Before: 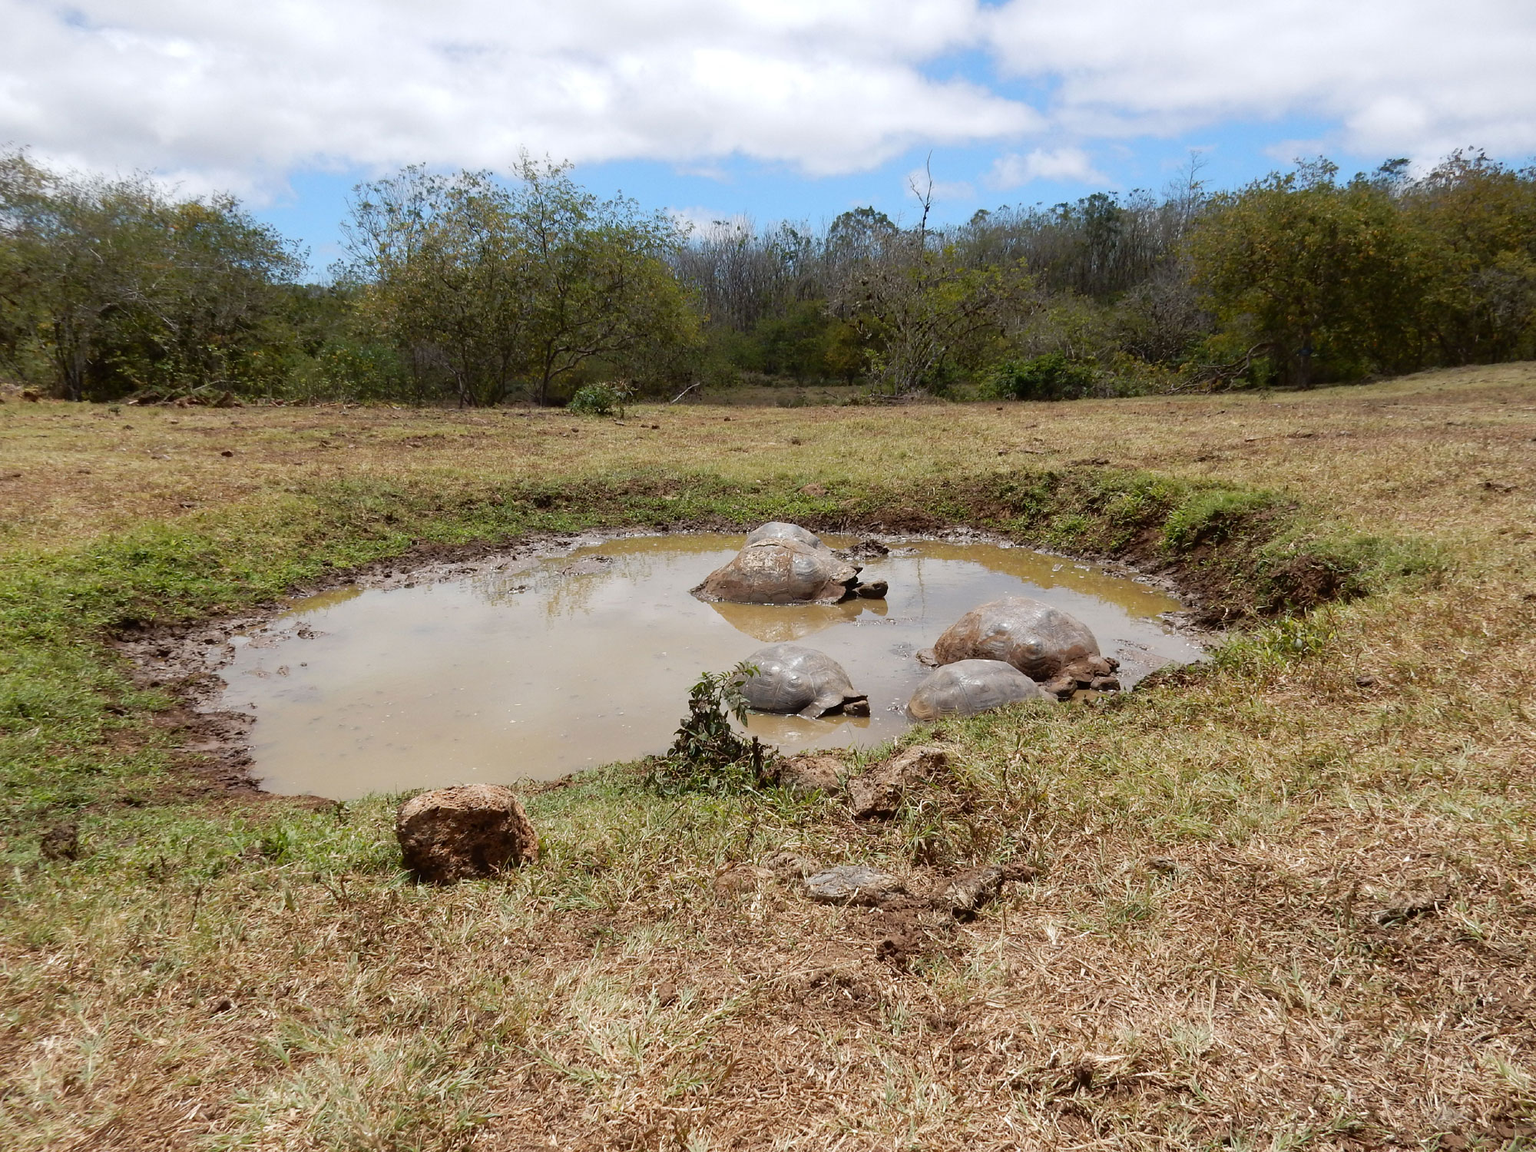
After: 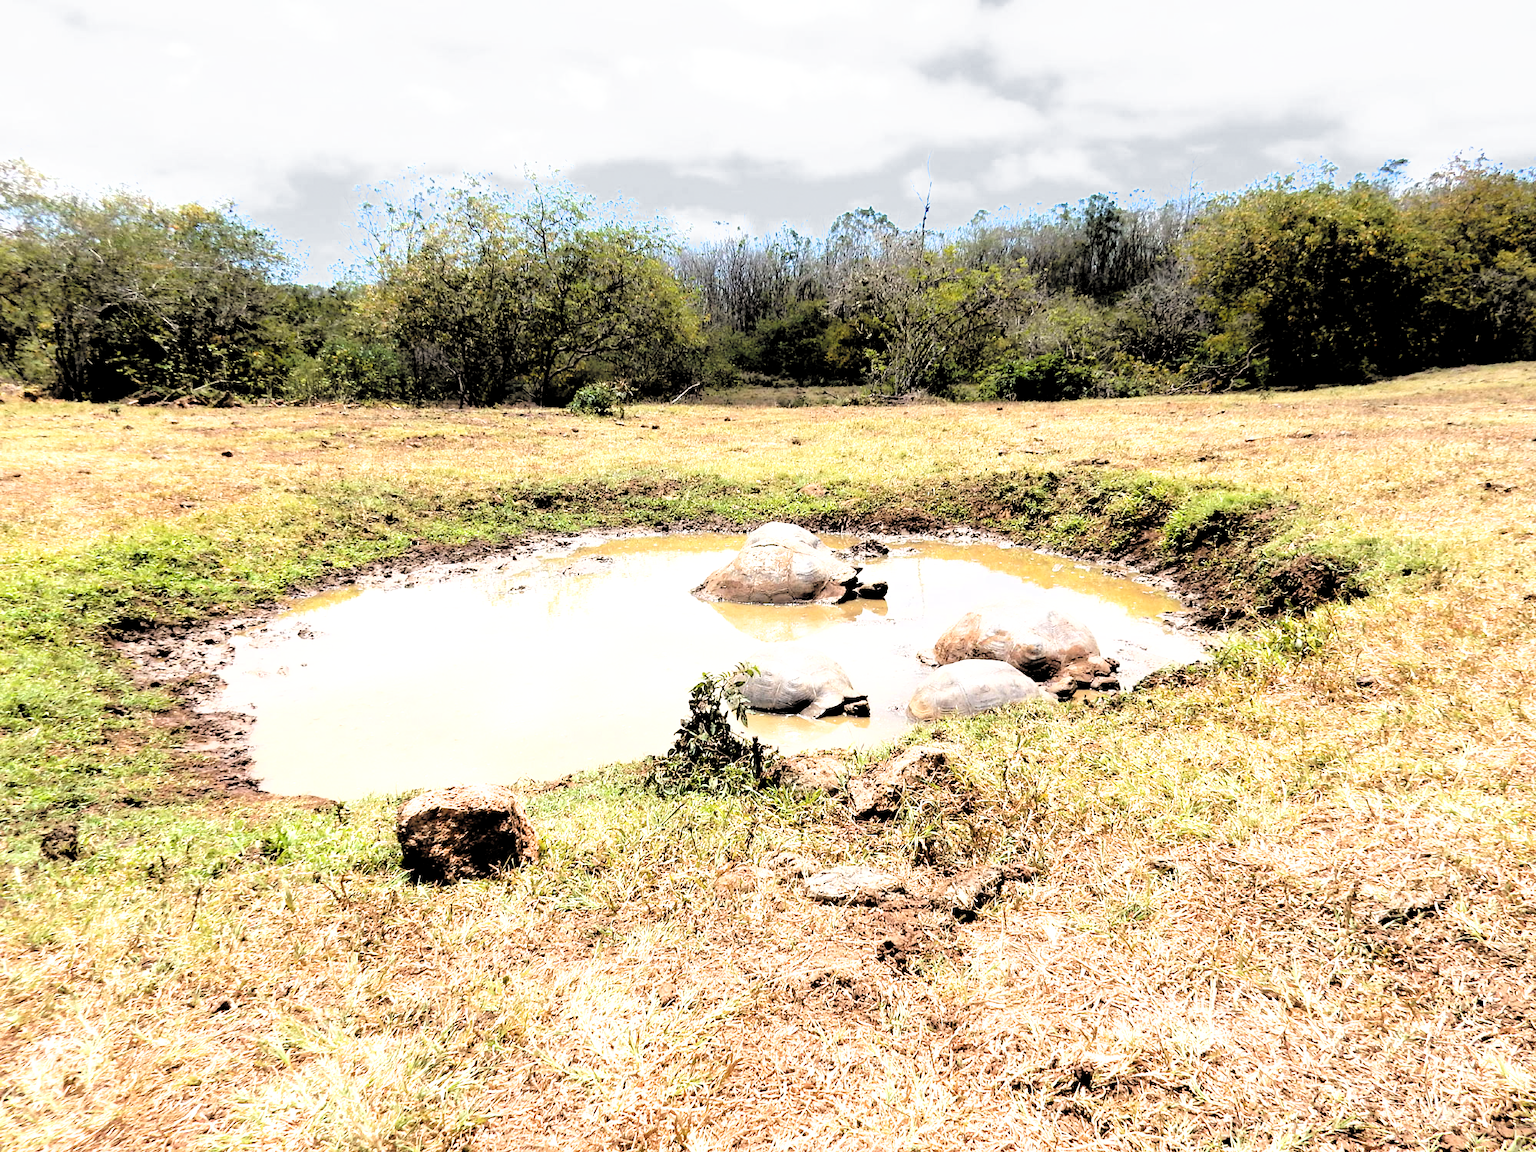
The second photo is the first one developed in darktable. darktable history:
filmic rgb: middle gray luminance 13.55%, black relative exposure -1.97 EV, white relative exposure 3.1 EV, threshold 6 EV, target black luminance 0%, hardness 1.79, latitude 59.23%, contrast 1.728, highlights saturation mix 5%, shadows ↔ highlights balance -37.52%, add noise in highlights 0, color science v3 (2019), use custom middle-gray values true, iterations of high-quality reconstruction 0, contrast in highlights soft, enable highlight reconstruction true
exposure: exposure 1.089 EV, compensate highlight preservation false
